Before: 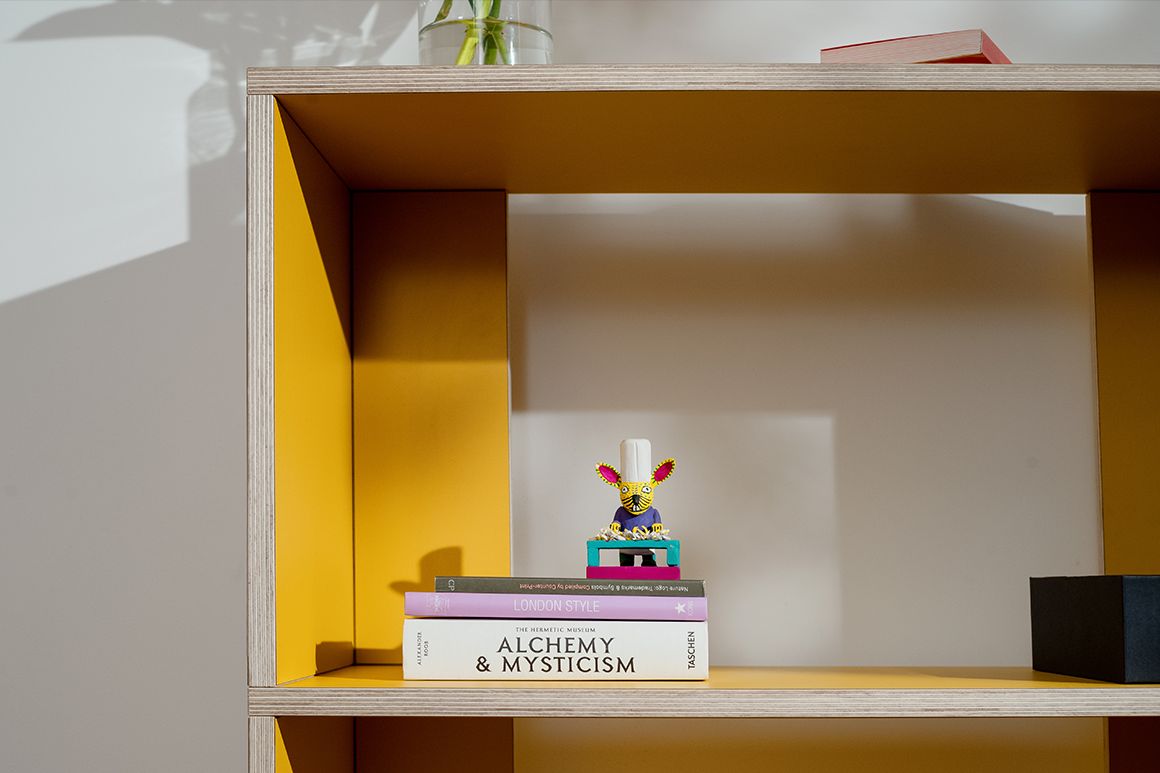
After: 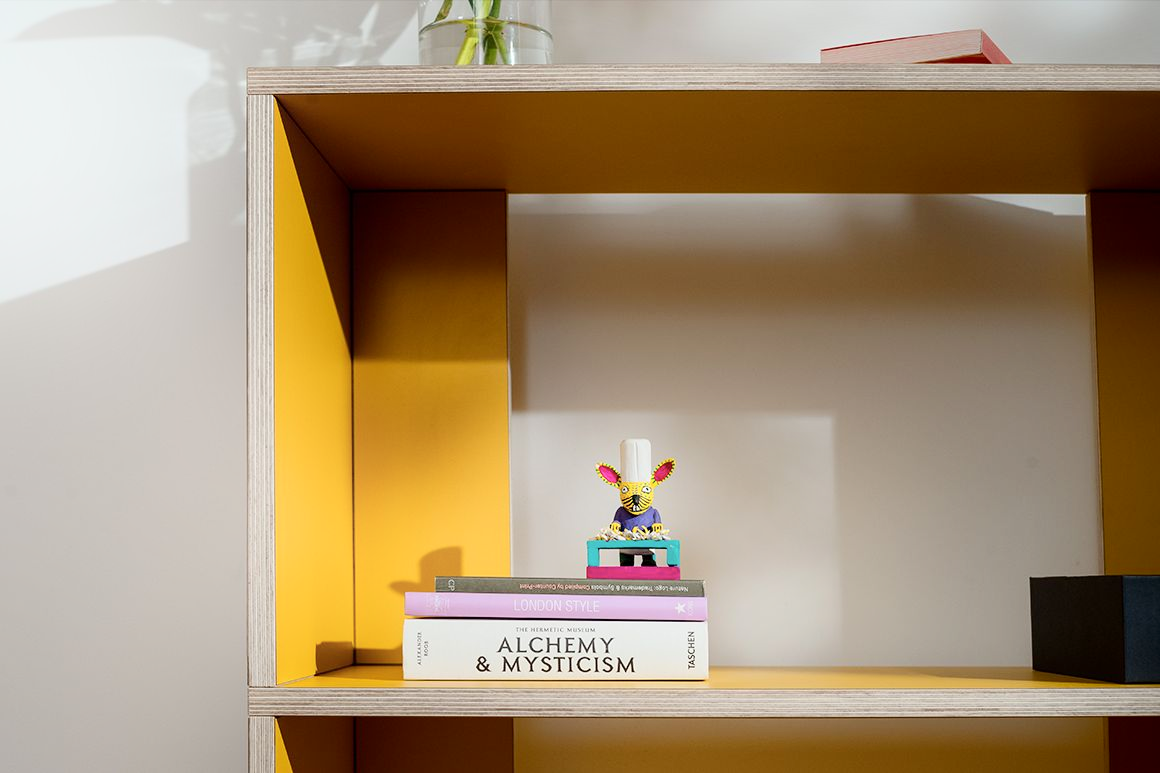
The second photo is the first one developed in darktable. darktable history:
contrast brightness saturation: contrast 0.1, brightness 0.02, saturation 0.02
shadows and highlights: shadows -54.3, highlights 86.09, soften with gaussian
tone equalizer: on, module defaults
